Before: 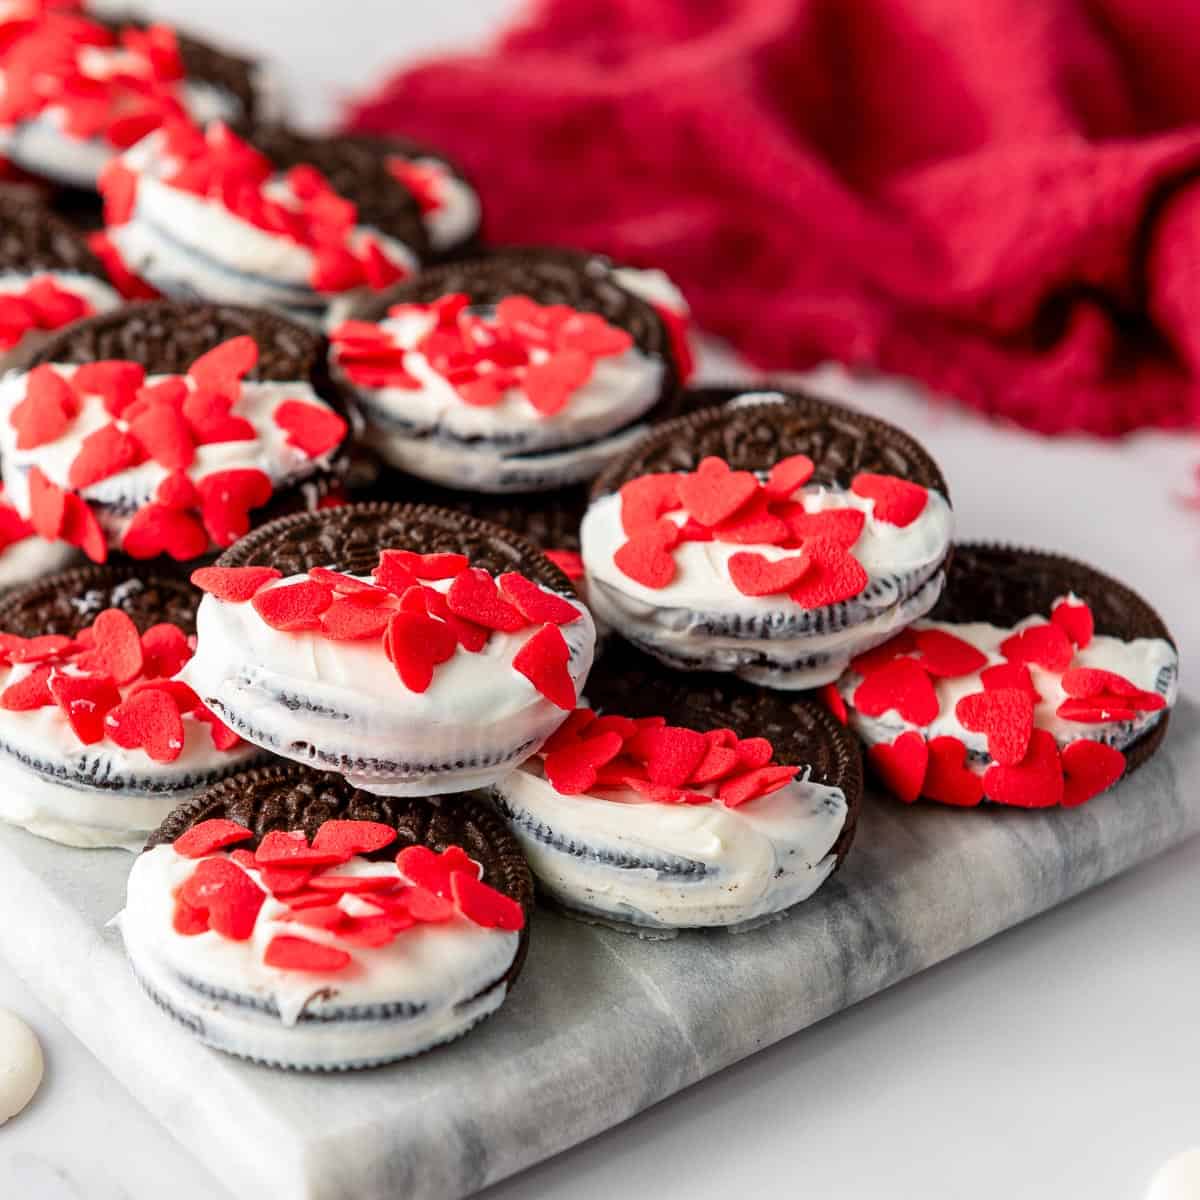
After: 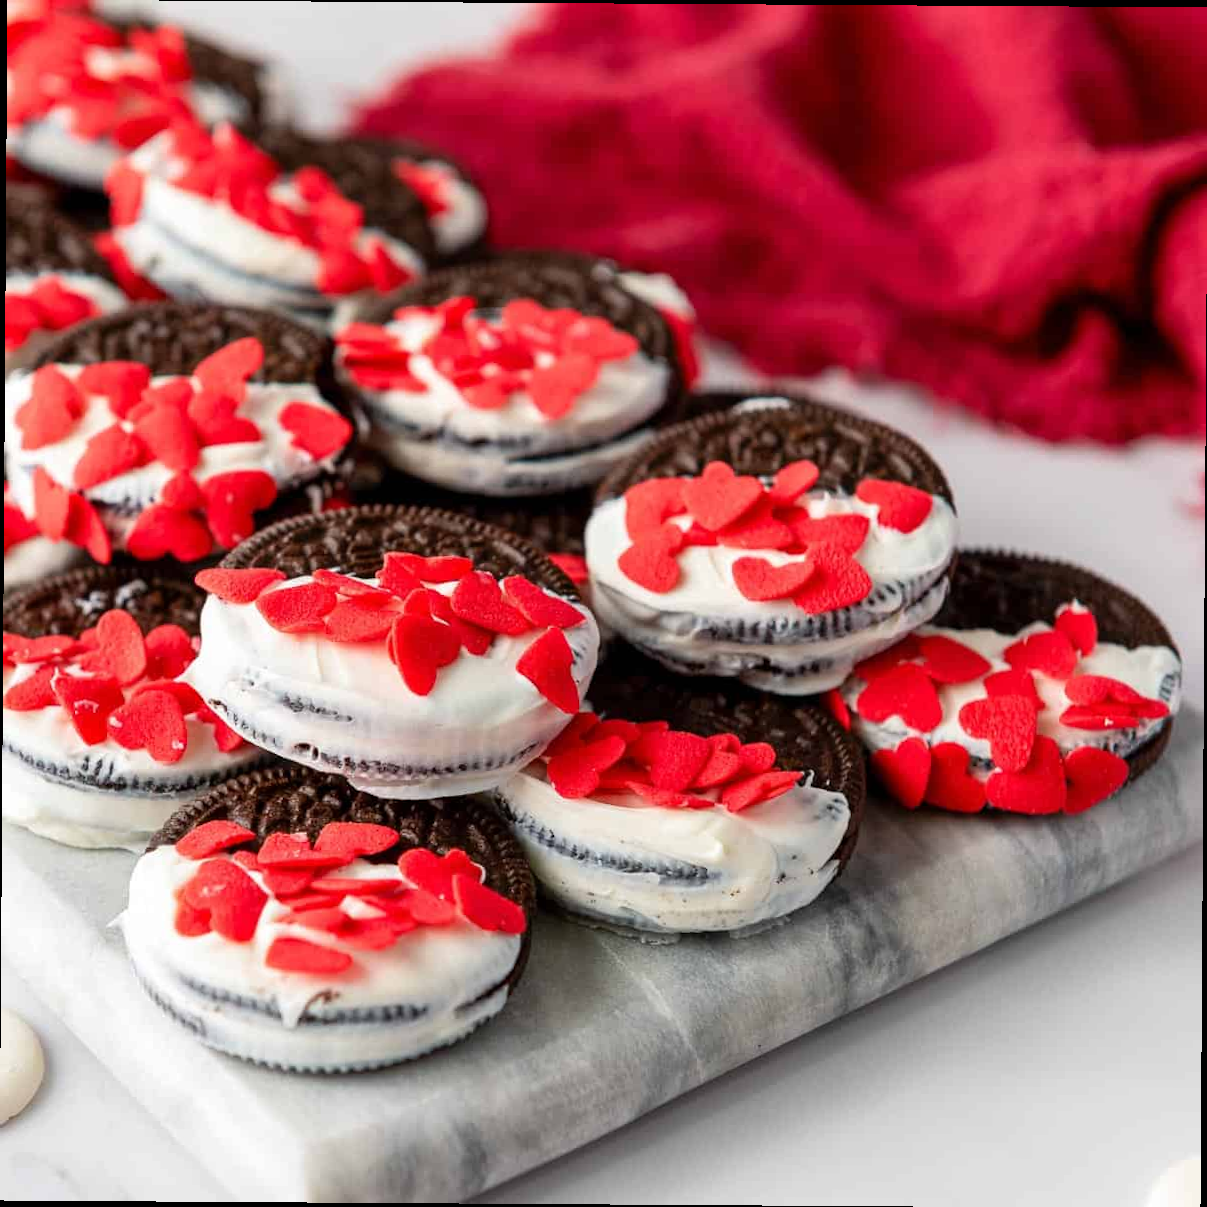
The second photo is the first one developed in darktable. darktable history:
crop and rotate: angle -0.378°
